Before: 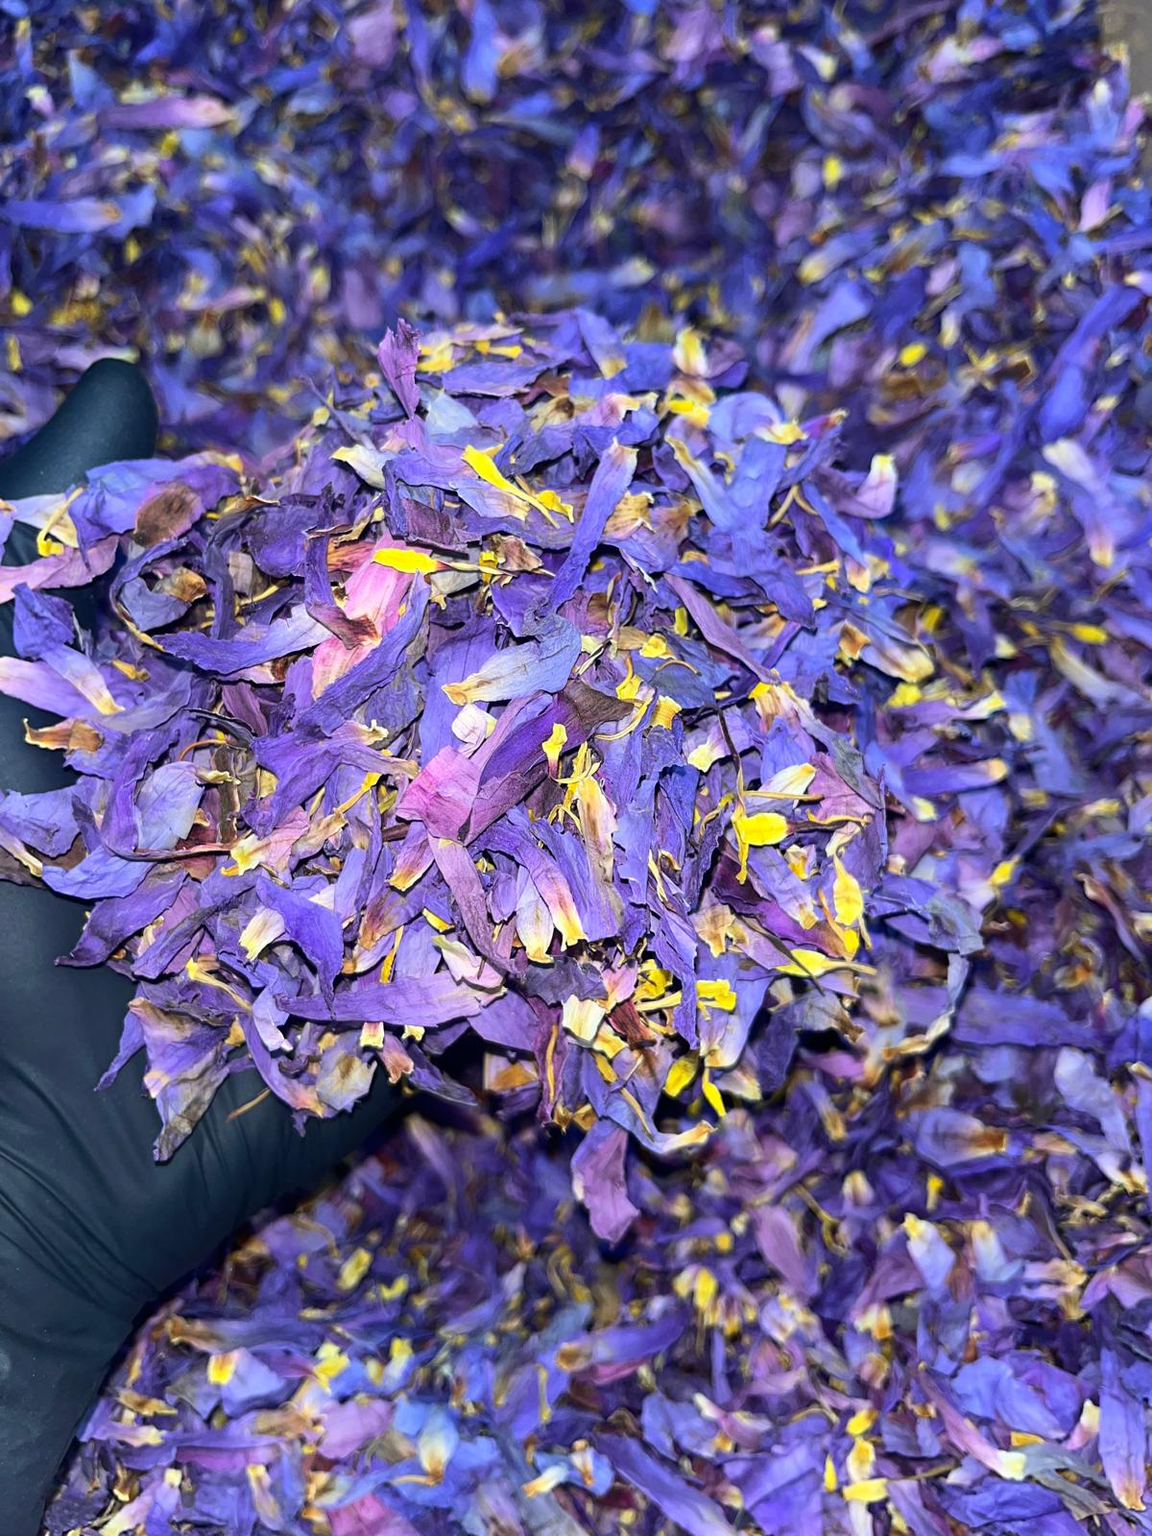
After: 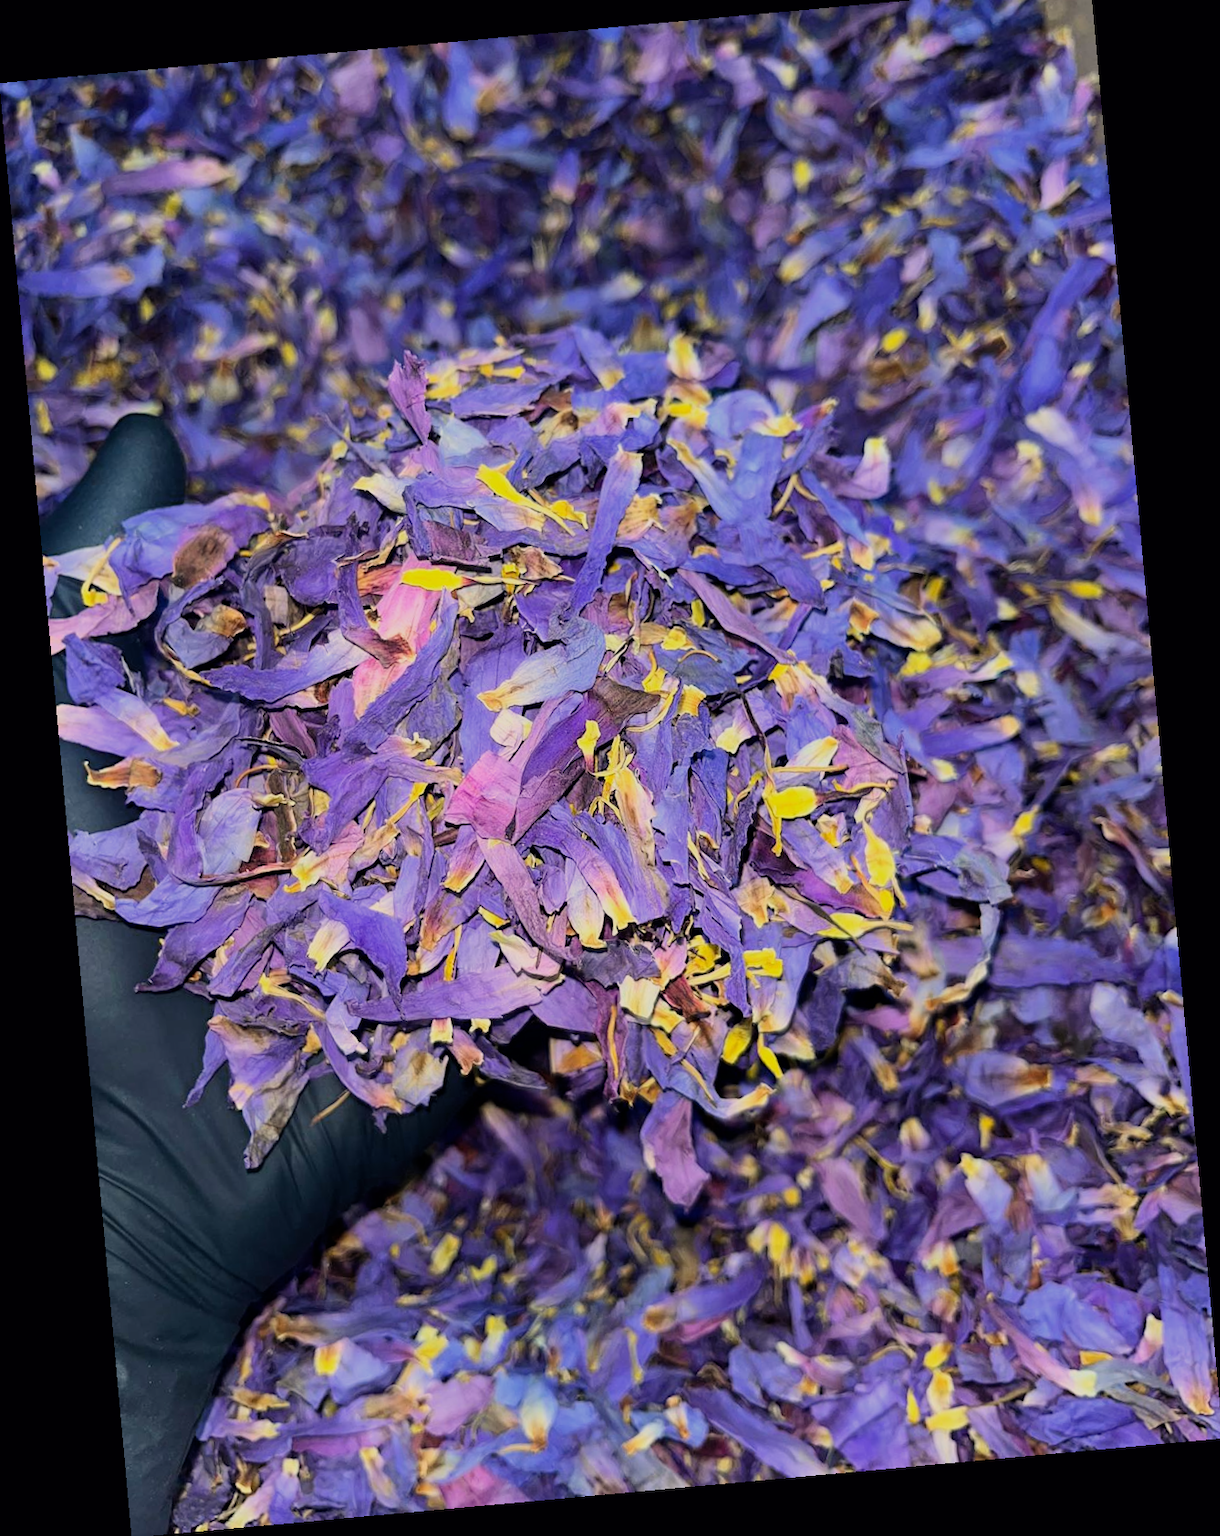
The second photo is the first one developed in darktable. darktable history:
tone equalizer: on, module defaults
filmic rgb: black relative exposure -7.82 EV, white relative exposure 4.29 EV, hardness 3.86, color science v6 (2022)
white balance: red 1.045, blue 0.932
crop: top 1.049%, right 0.001%
rotate and perspective: rotation -5.2°, automatic cropping off
